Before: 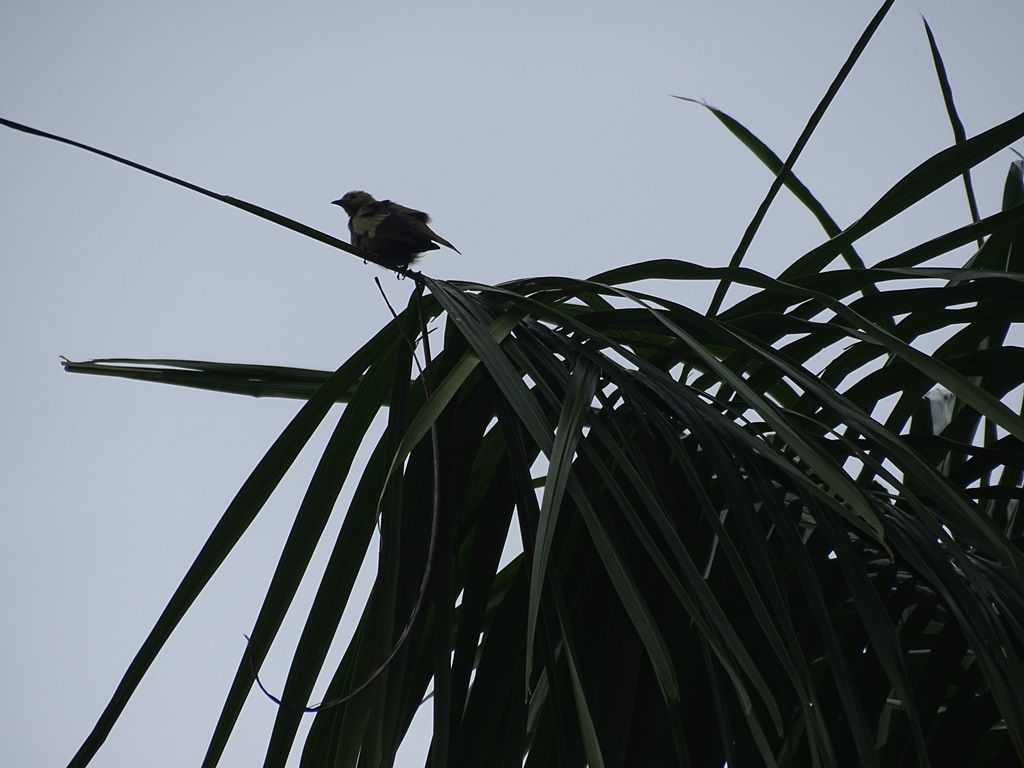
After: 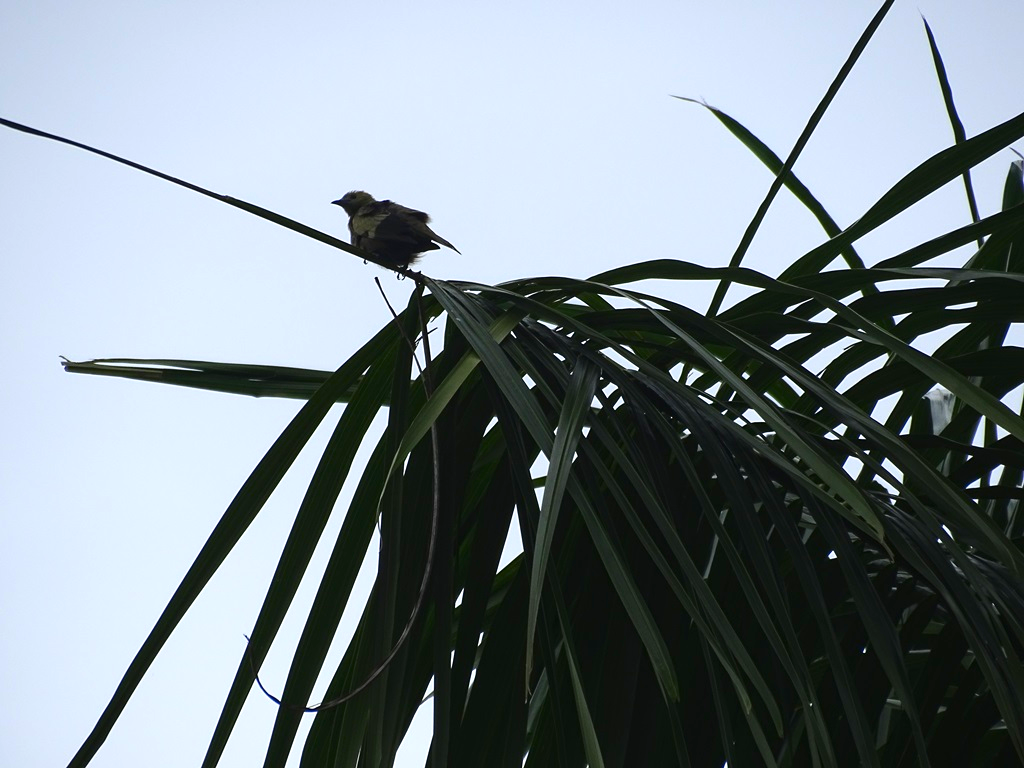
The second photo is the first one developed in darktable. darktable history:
exposure: black level correction 0, exposure 0.681 EV, compensate exposure bias true, compensate highlight preservation false
contrast brightness saturation: contrast 0.089, saturation 0.284
